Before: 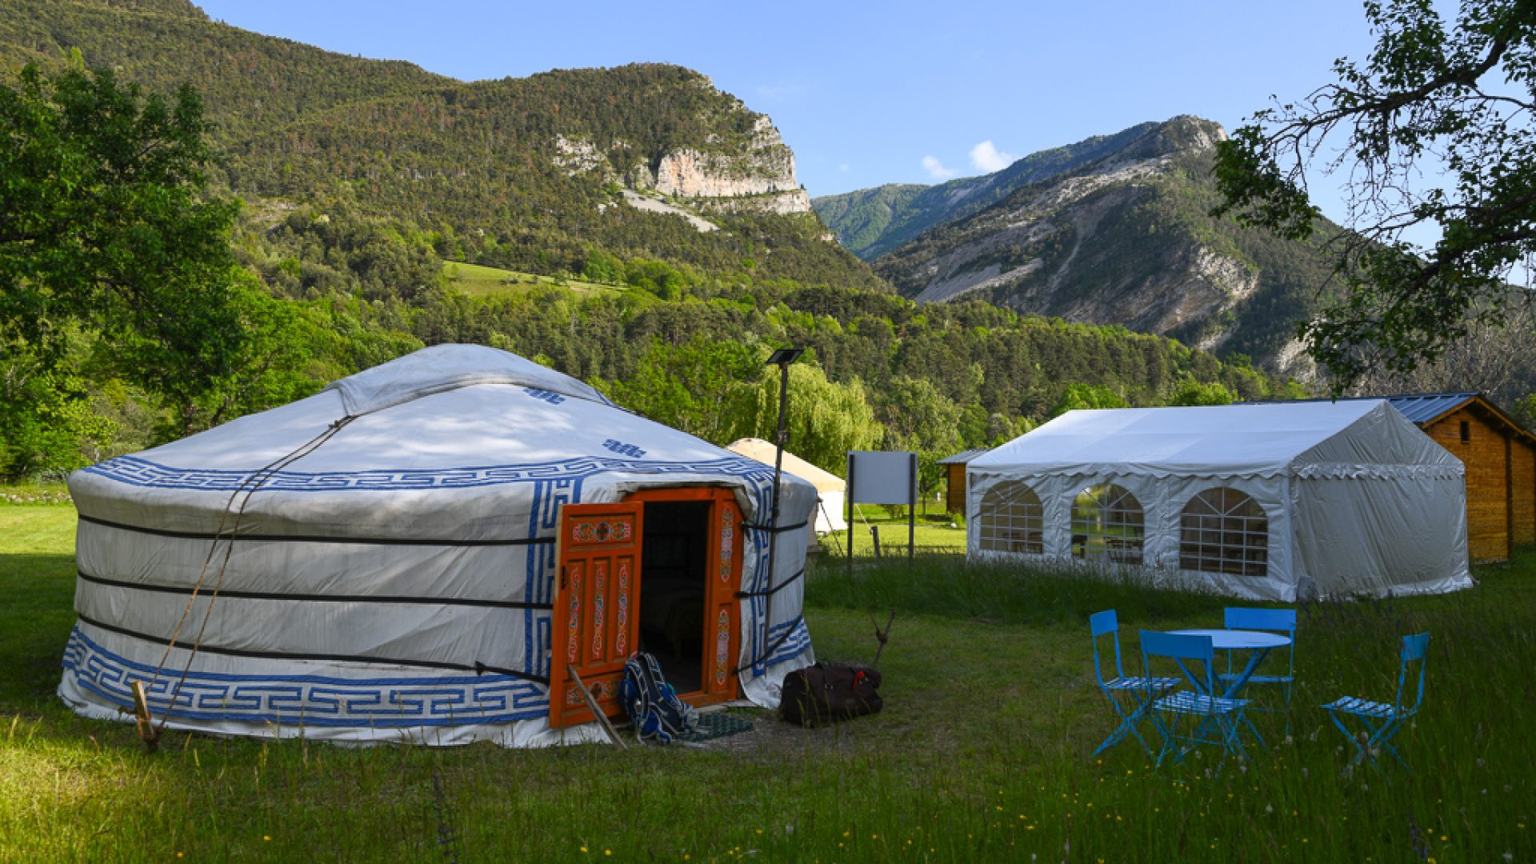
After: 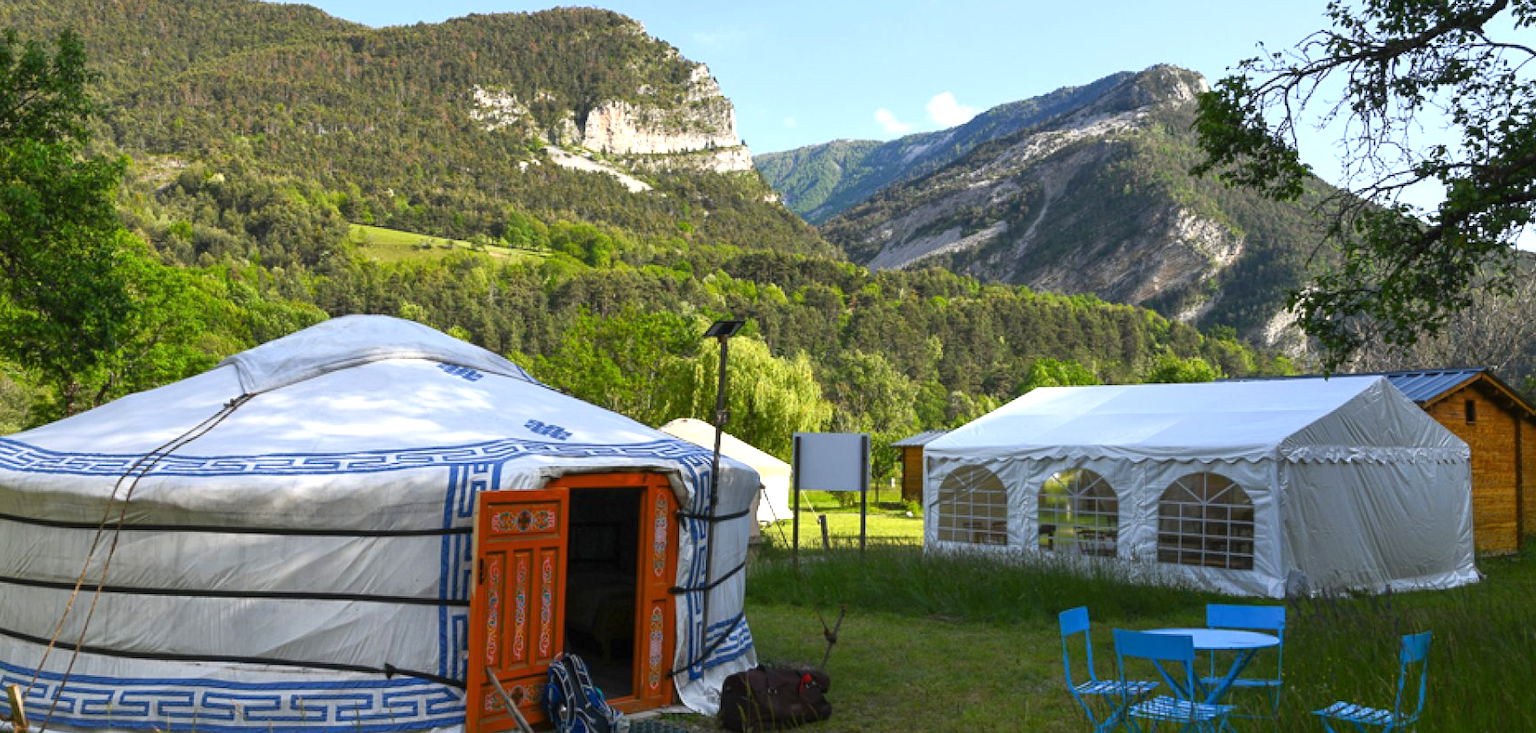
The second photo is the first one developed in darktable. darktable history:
tone equalizer: on, module defaults
exposure: exposure 0.559 EV, compensate highlight preservation false
crop: left 8.155%, top 6.611%, bottom 15.385%
